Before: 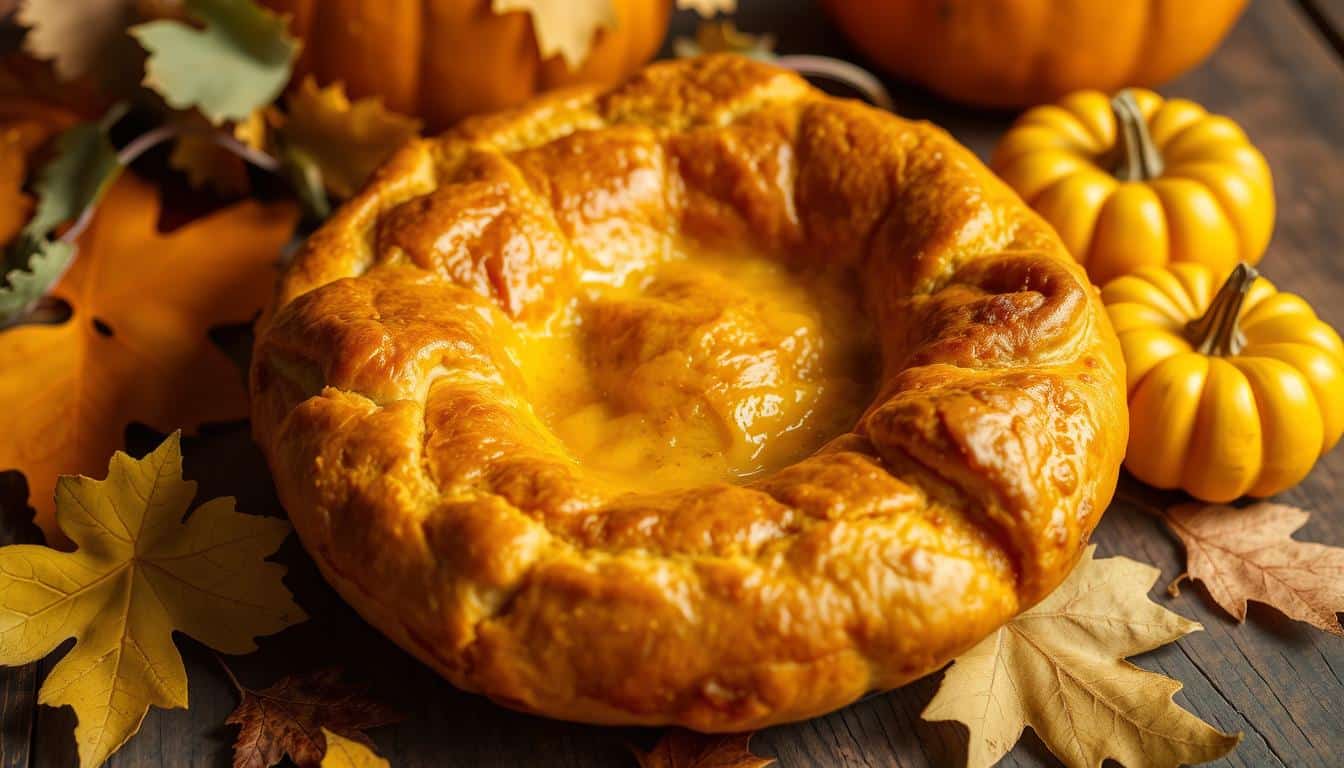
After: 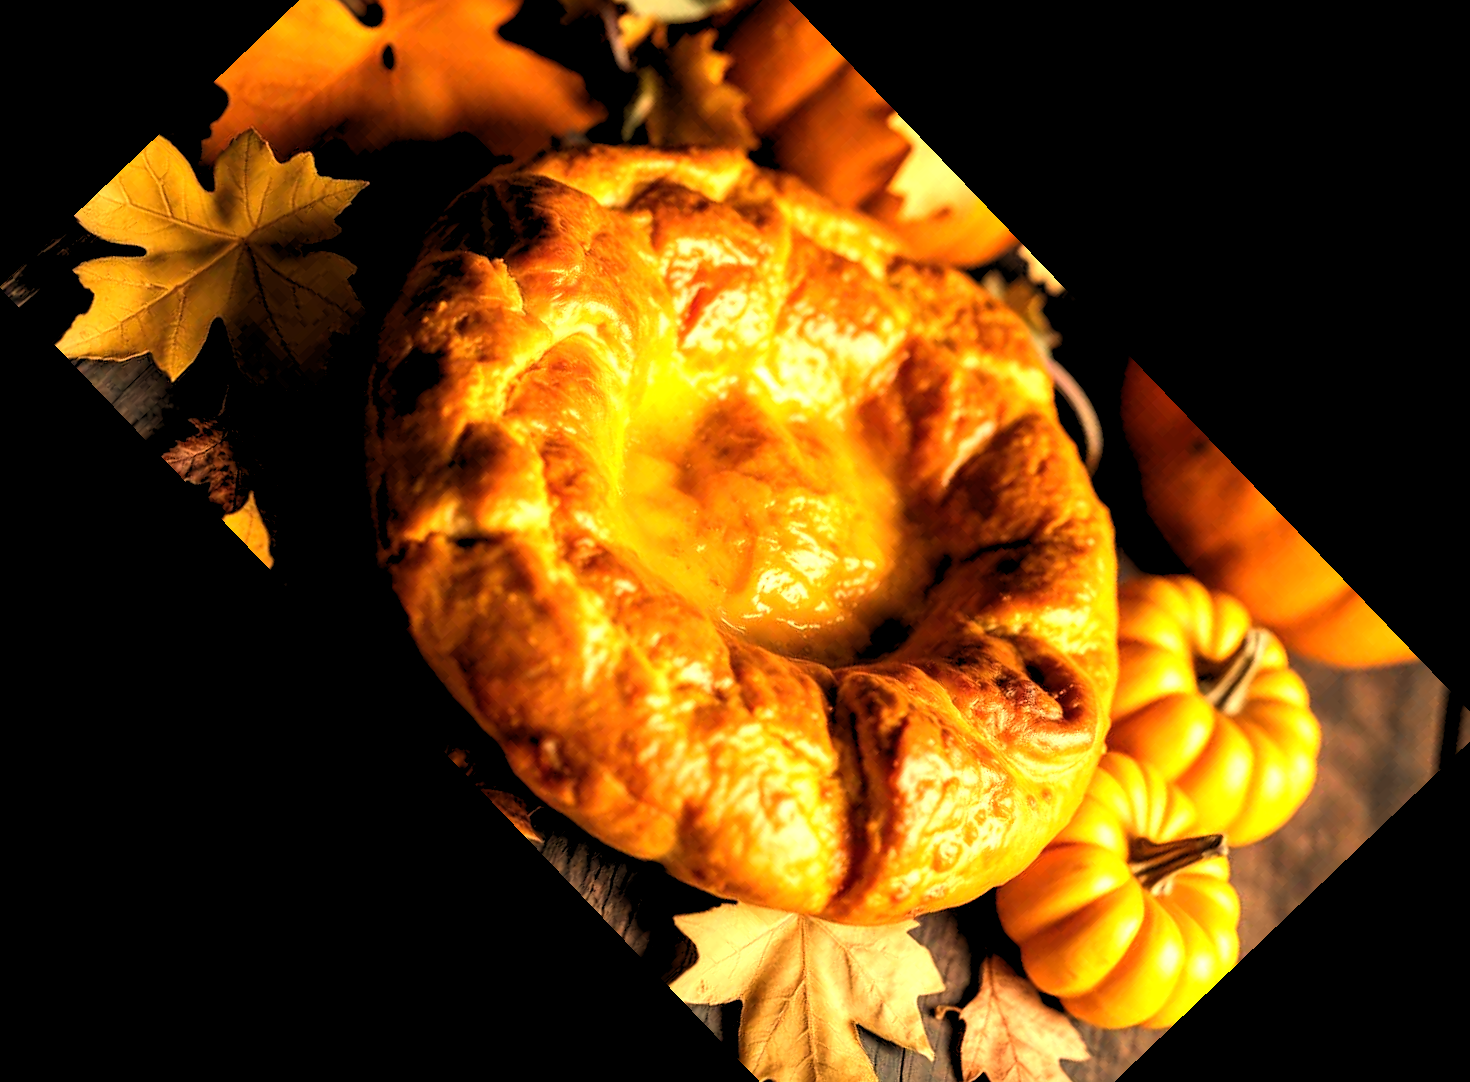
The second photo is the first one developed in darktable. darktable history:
exposure: compensate highlight preservation false
rgb levels: levels [[0.013, 0.434, 0.89], [0, 0.5, 1], [0, 0.5, 1]]
crop and rotate: angle -46.26°, top 16.234%, right 0.912%, bottom 11.704%
haze removal: strength 0.02, distance 0.25, compatibility mode true, adaptive false
tone equalizer: -8 EV -0.75 EV, -7 EV -0.7 EV, -6 EV -0.6 EV, -5 EV -0.4 EV, -3 EV 0.4 EV, -2 EV 0.6 EV, -1 EV 0.7 EV, +0 EV 0.75 EV, edges refinement/feathering 500, mask exposure compensation -1.57 EV, preserve details no
white balance: red 1.138, green 0.996, blue 0.812
